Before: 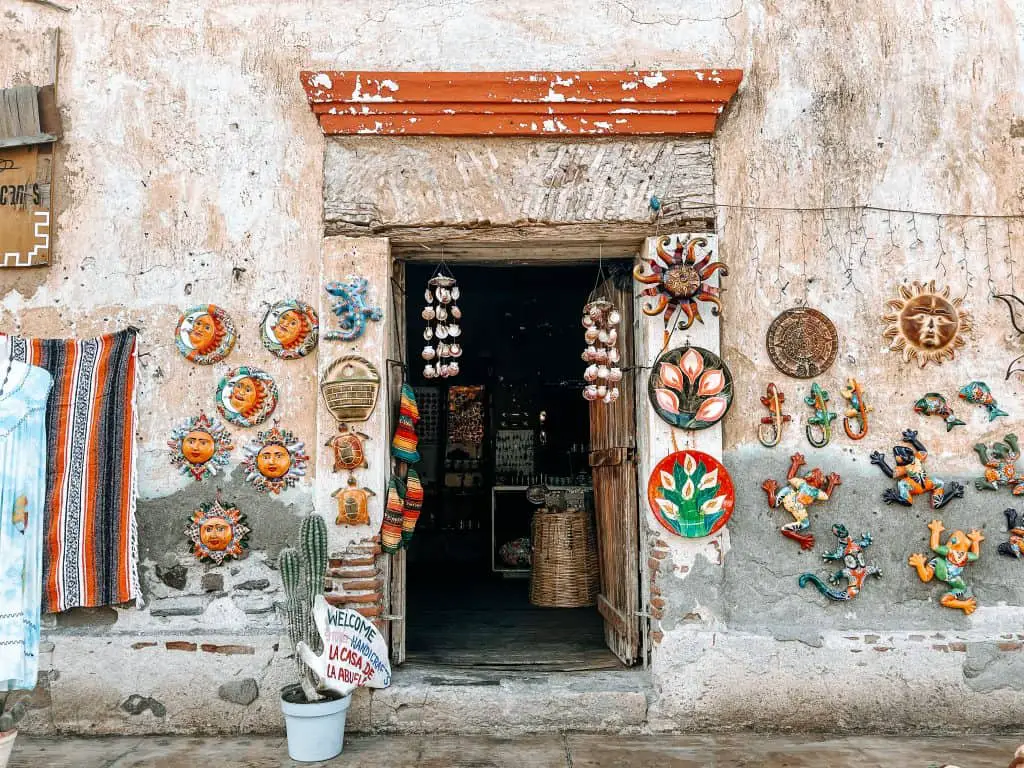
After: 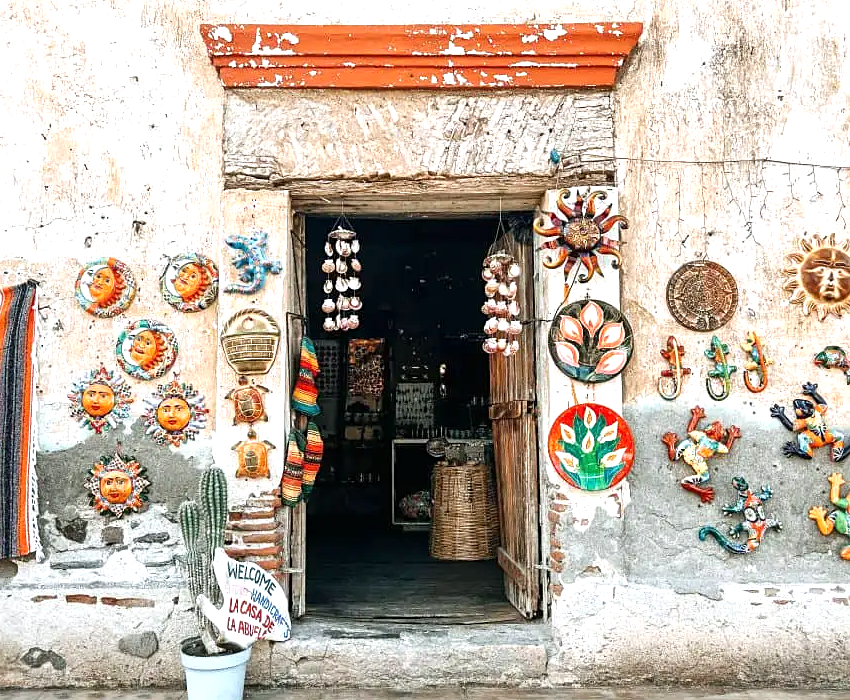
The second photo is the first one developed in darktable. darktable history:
exposure: exposure 0.605 EV, compensate exposure bias true, compensate highlight preservation false
sharpen: amount 0.213
crop: left 9.824%, top 6.22%, right 7.081%, bottom 2.579%
